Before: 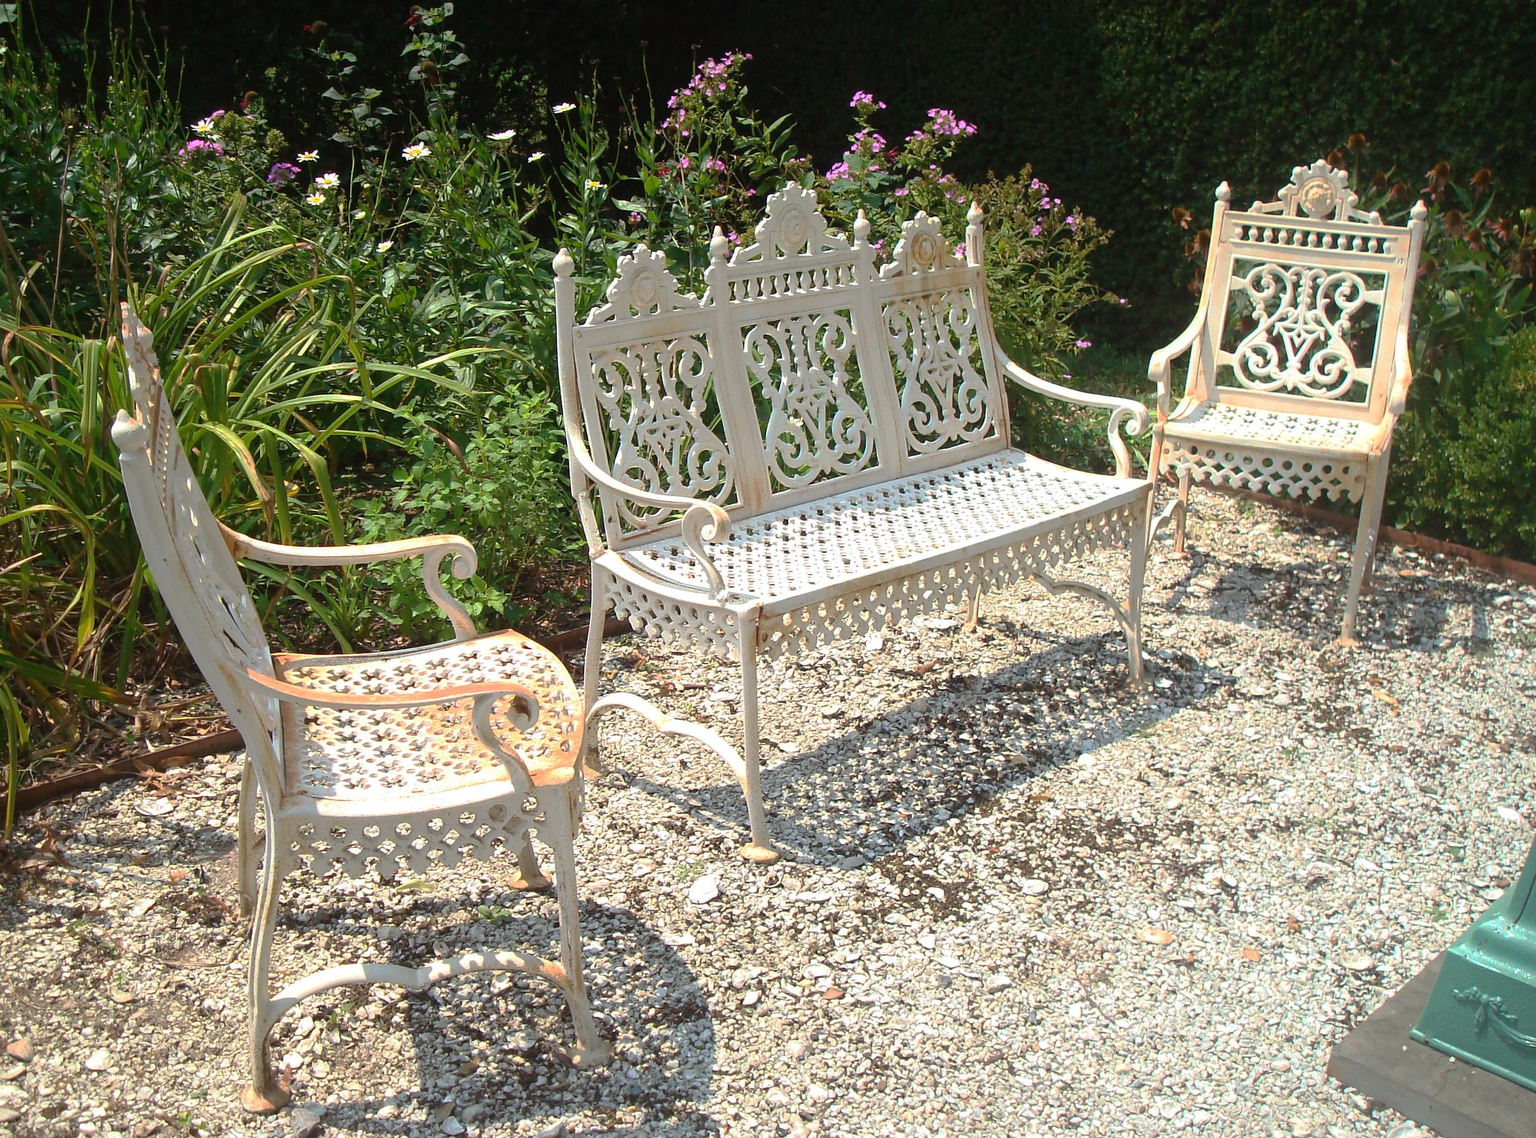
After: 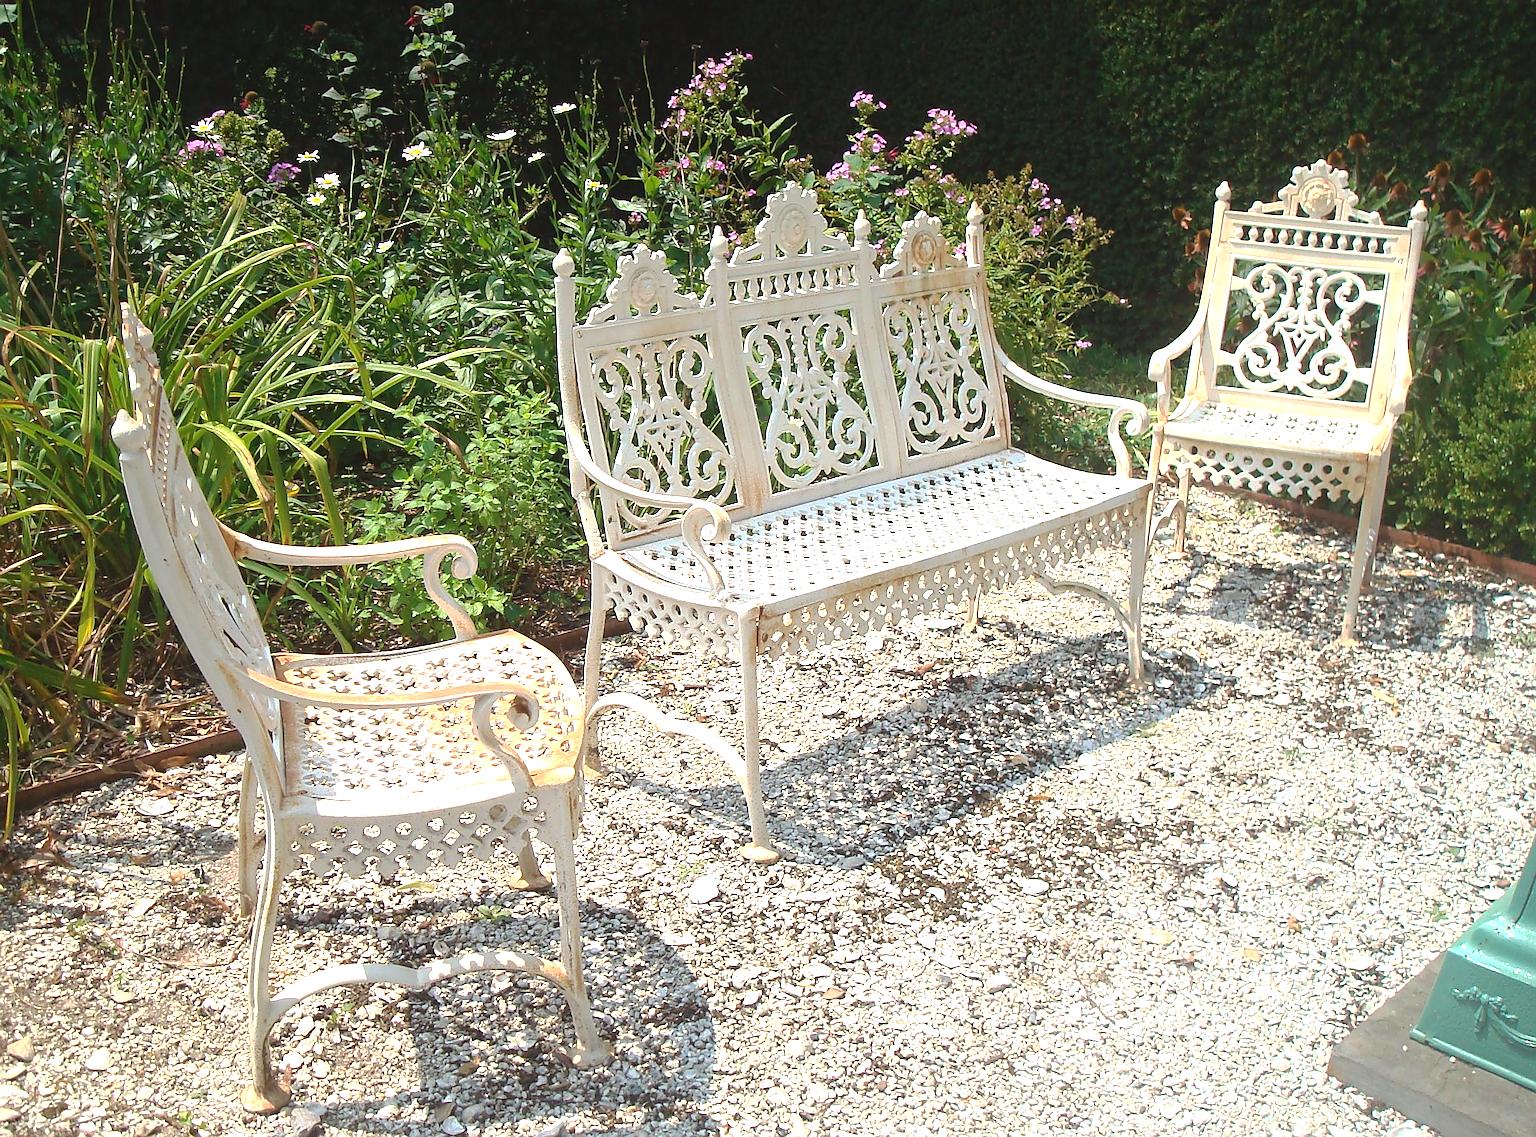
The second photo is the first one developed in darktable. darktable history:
sharpen: amount 0.6
exposure: black level correction -0.002, exposure 0.708 EV, compensate exposure bias true, compensate highlight preservation false
